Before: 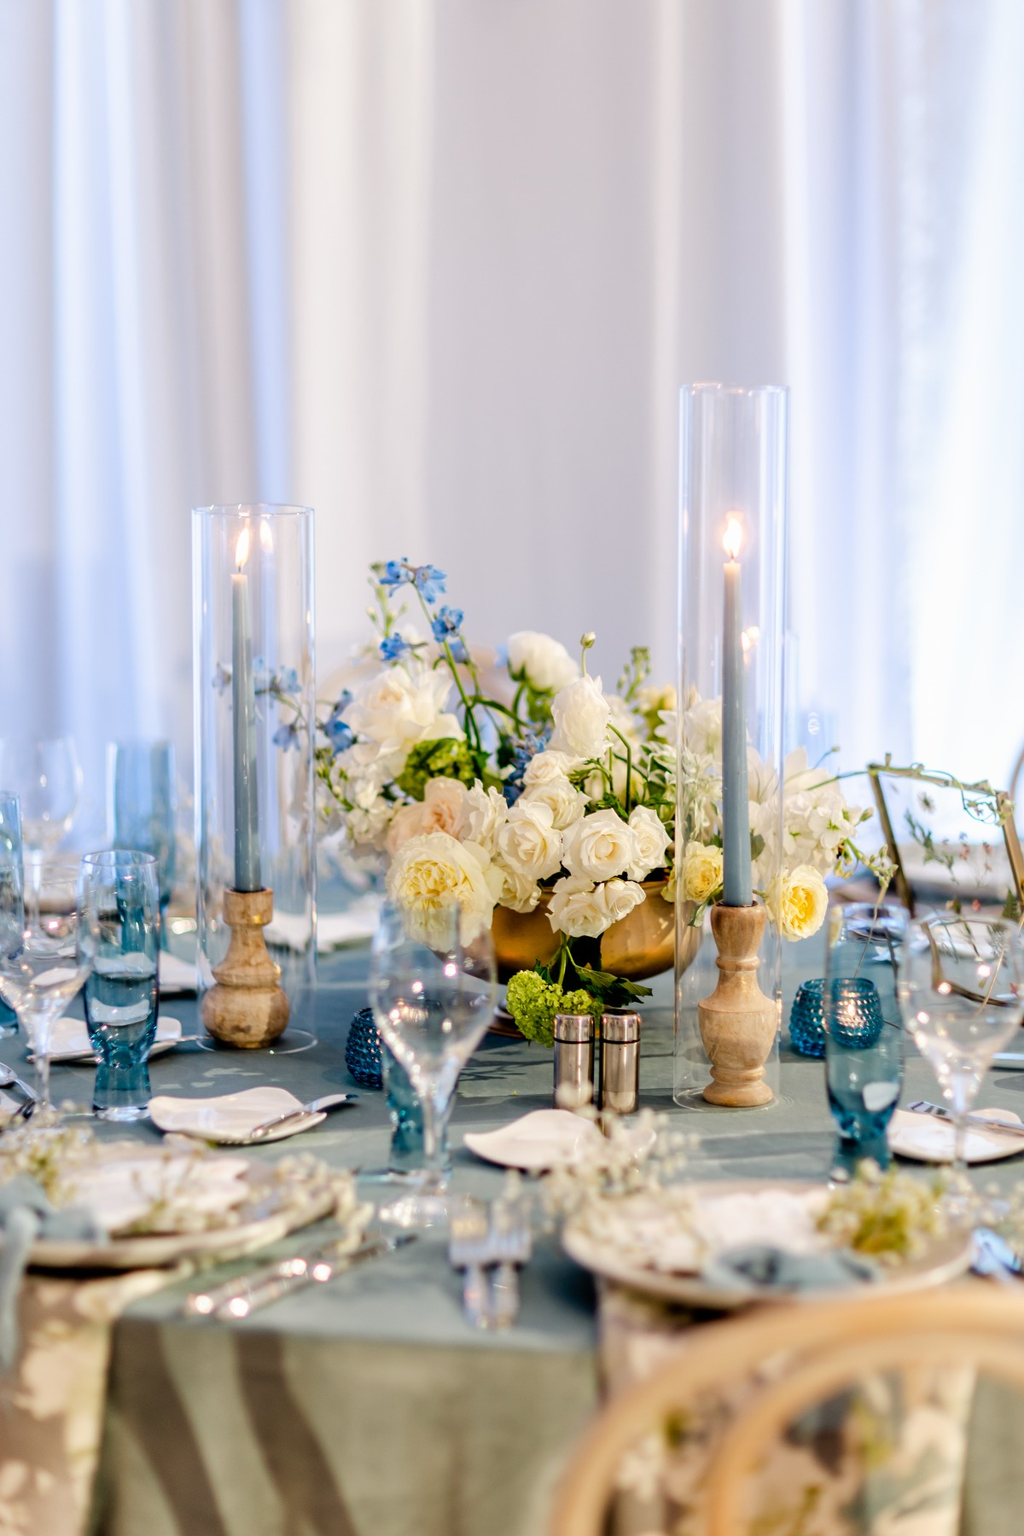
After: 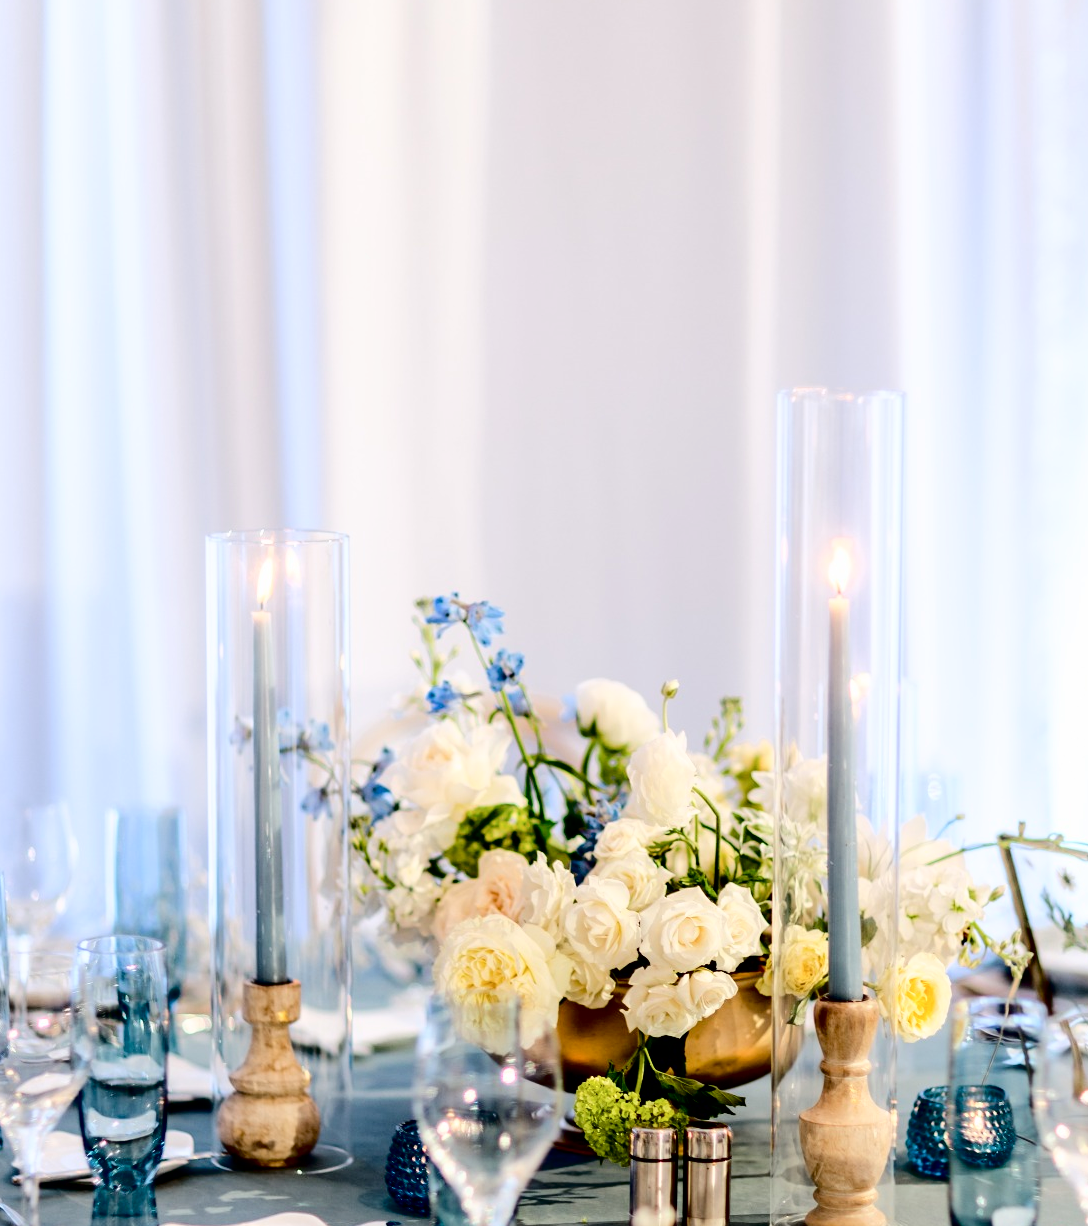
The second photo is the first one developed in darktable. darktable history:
tone curve: curves: ch0 [(0, 0) (0.003, 0.003) (0.011, 0.005) (0.025, 0.008) (0.044, 0.012) (0.069, 0.02) (0.1, 0.031) (0.136, 0.047) (0.177, 0.088) (0.224, 0.141) (0.277, 0.222) (0.335, 0.32) (0.399, 0.422) (0.468, 0.523) (0.543, 0.623) (0.623, 0.716) (0.709, 0.796) (0.801, 0.878) (0.898, 0.957) (1, 1)], color space Lab, independent channels, preserve colors none
exposure: black level correction 0.009, compensate highlight preservation false
crop: left 1.59%, top 3.39%, right 7.674%, bottom 28.446%
